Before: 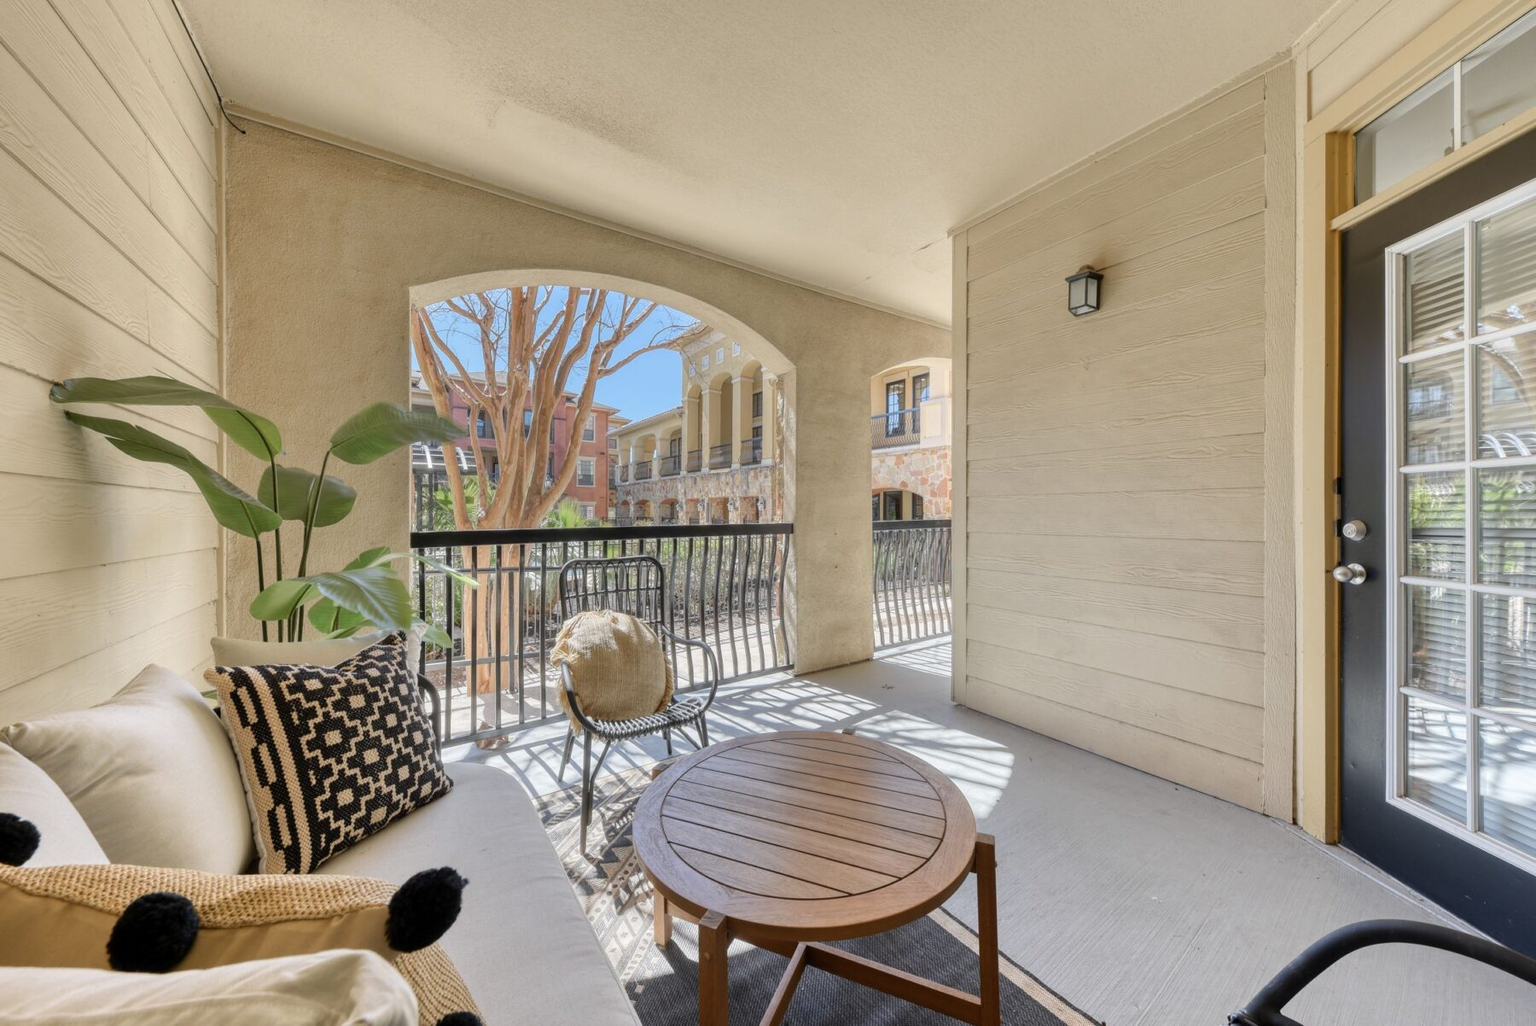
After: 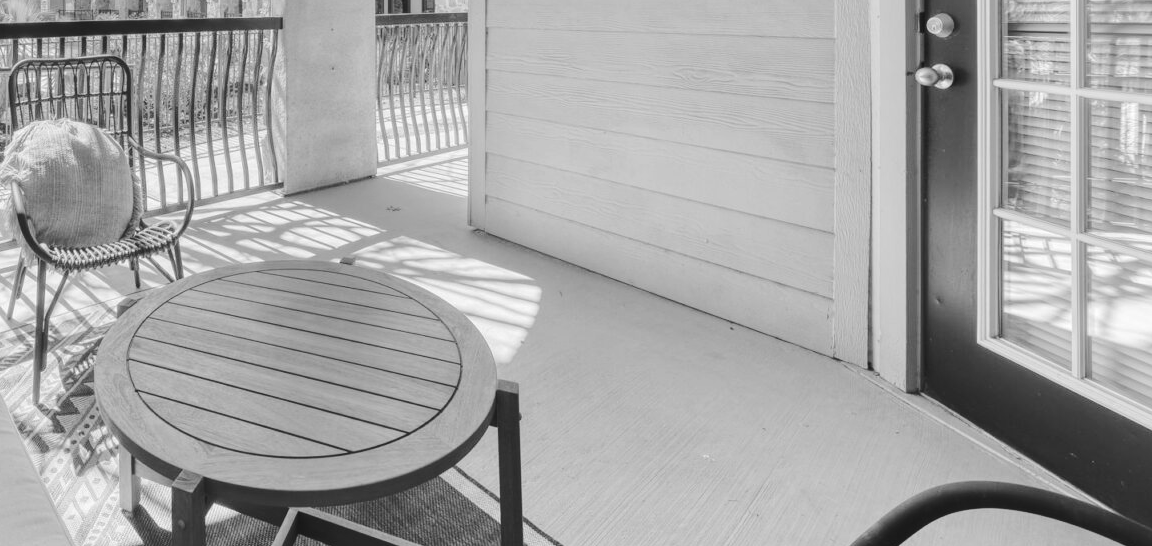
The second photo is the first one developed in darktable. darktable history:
tone curve: curves: ch0 [(0, 0) (0.003, 0.06) (0.011, 0.071) (0.025, 0.085) (0.044, 0.104) (0.069, 0.123) (0.1, 0.146) (0.136, 0.167) (0.177, 0.205) (0.224, 0.248) (0.277, 0.309) (0.335, 0.384) (0.399, 0.467) (0.468, 0.553) (0.543, 0.633) (0.623, 0.698) (0.709, 0.769) (0.801, 0.841) (0.898, 0.912) (1, 1)], color space Lab, independent channels, preserve colors none
color zones: curves: ch1 [(0, -0.014) (0.143, -0.013) (0.286, -0.013) (0.429, -0.016) (0.571, -0.019) (0.714, -0.015) (0.857, 0.002) (1, -0.014)]
crop and rotate: left 35.987%, top 49.657%, bottom 4.87%
